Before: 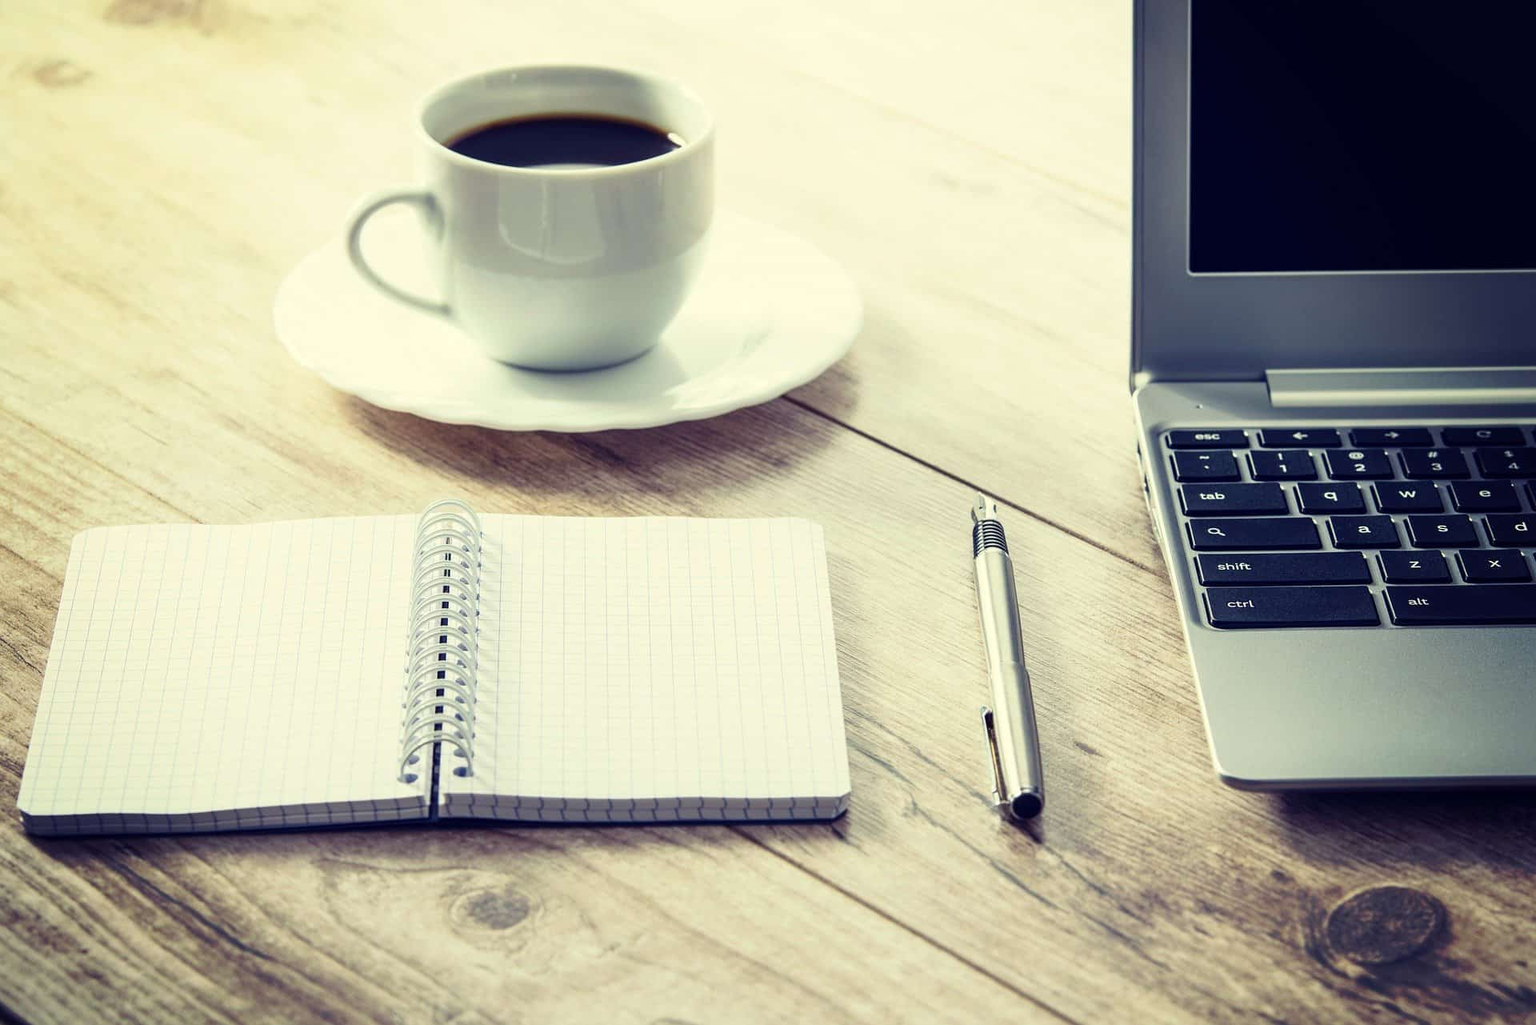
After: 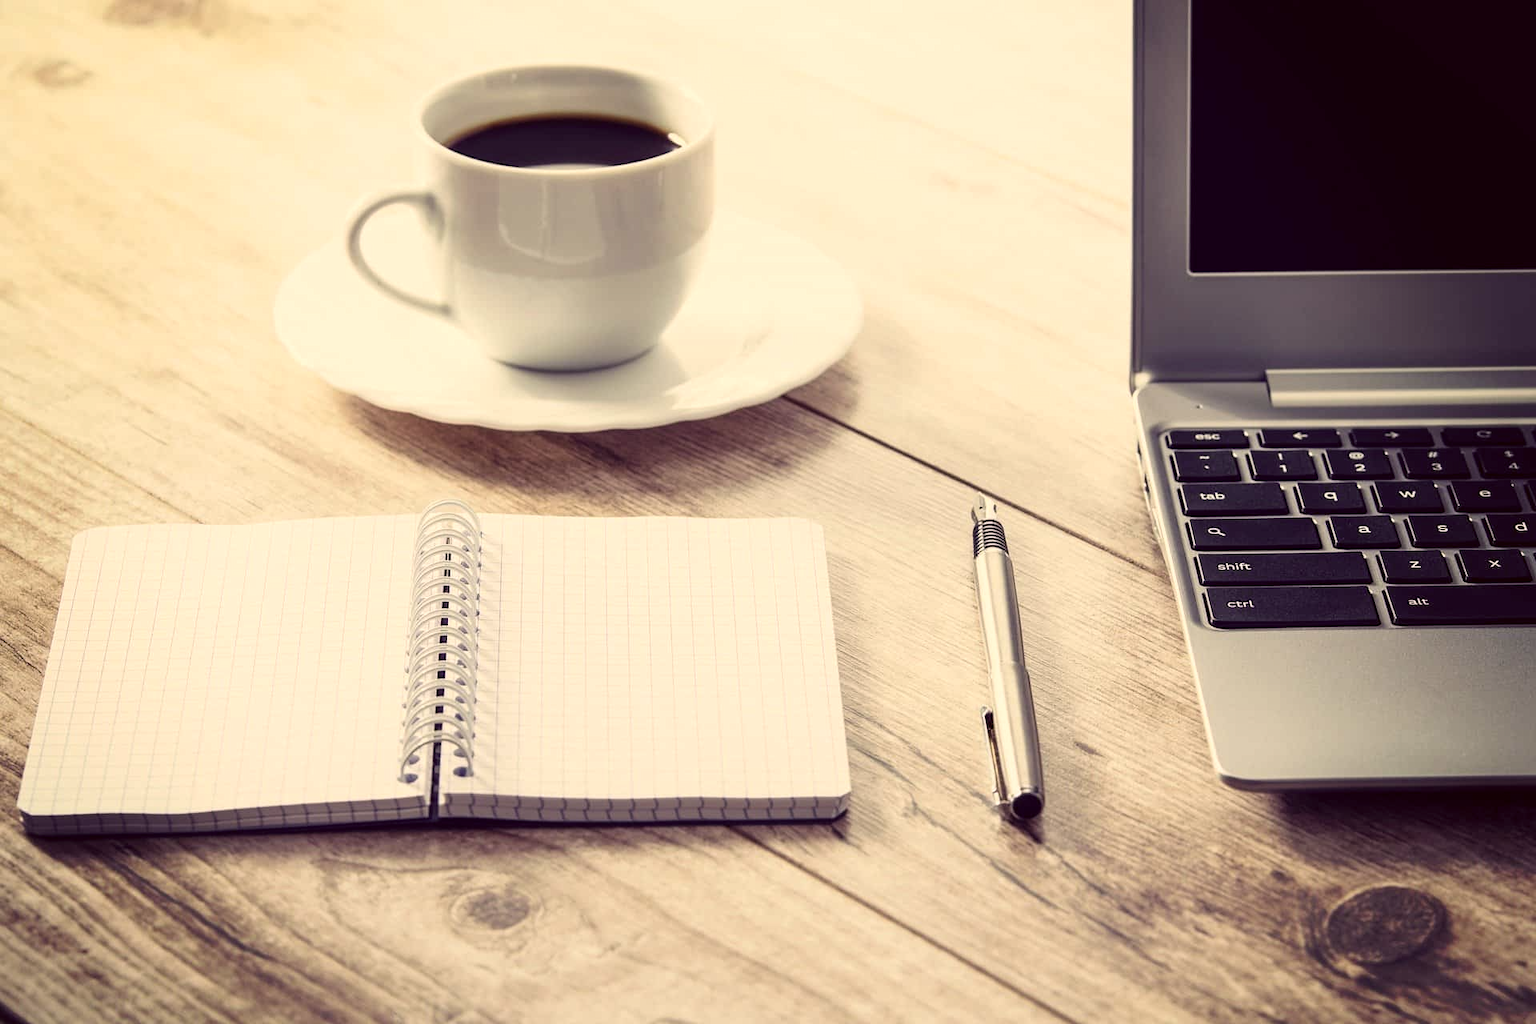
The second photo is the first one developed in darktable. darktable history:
color correction: highlights a* 10.21, highlights b* 9.79, shadows a* 8.61, shadows b* 7.88, saturation 0.8
exposure: exposure -0.01 EV, compensate highlight preservation false
